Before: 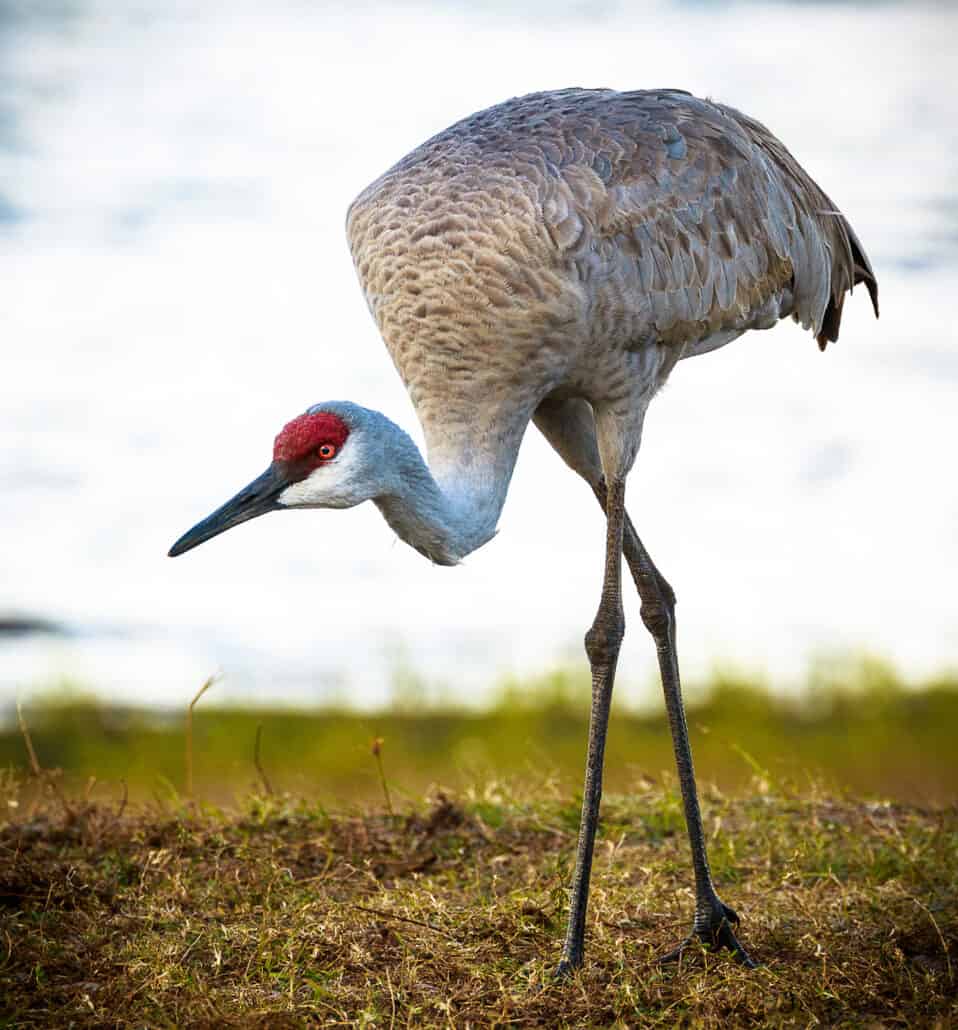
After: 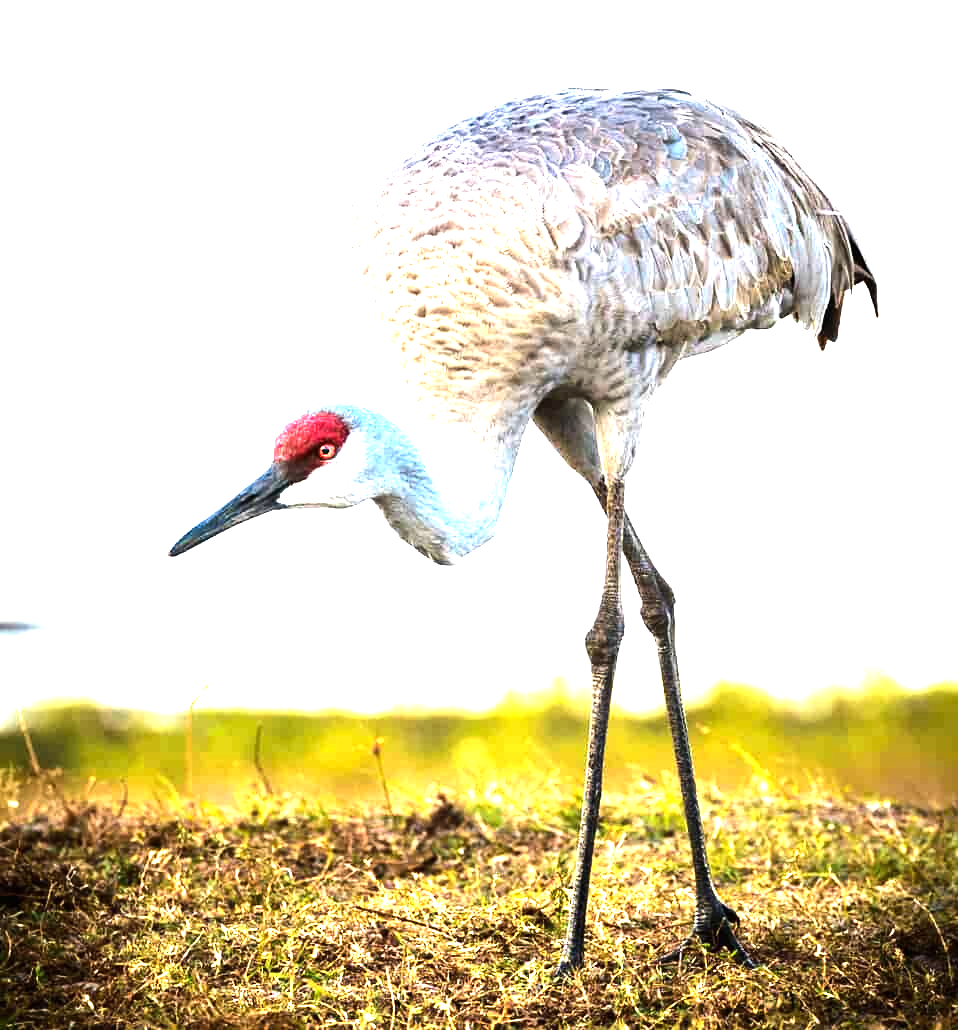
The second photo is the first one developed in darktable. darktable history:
tone equalizer: -8 EV -1.08 EV, -7 EV -1.01 EV, -6 EV -0.867 EV, -5 EV -0.578 EV, -3 EV 0.578 EV, -2 EV 0.867 EV, -1 EV 1.01 EV, +0 EV 1.08 EV, edges refinement/feathering 500, mask exposure compensation -1.57 EV, preserve details no
exposure: black level correction 0, exposure 1.2 EV, compensate exposure bias true, compensate highlight preservation false
